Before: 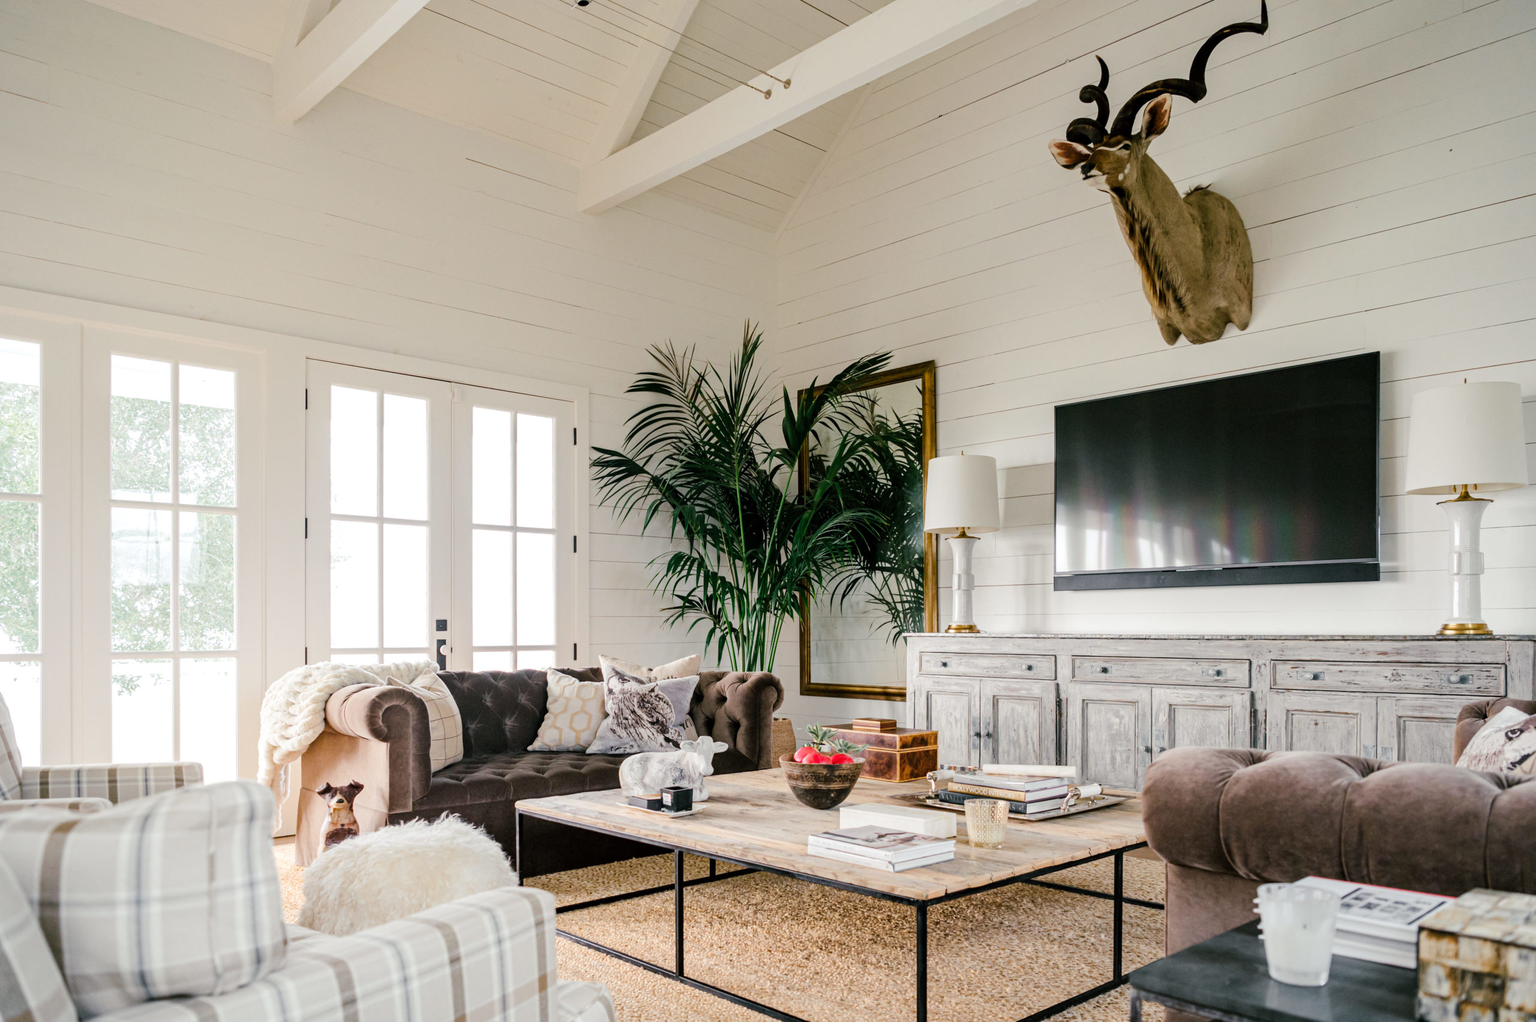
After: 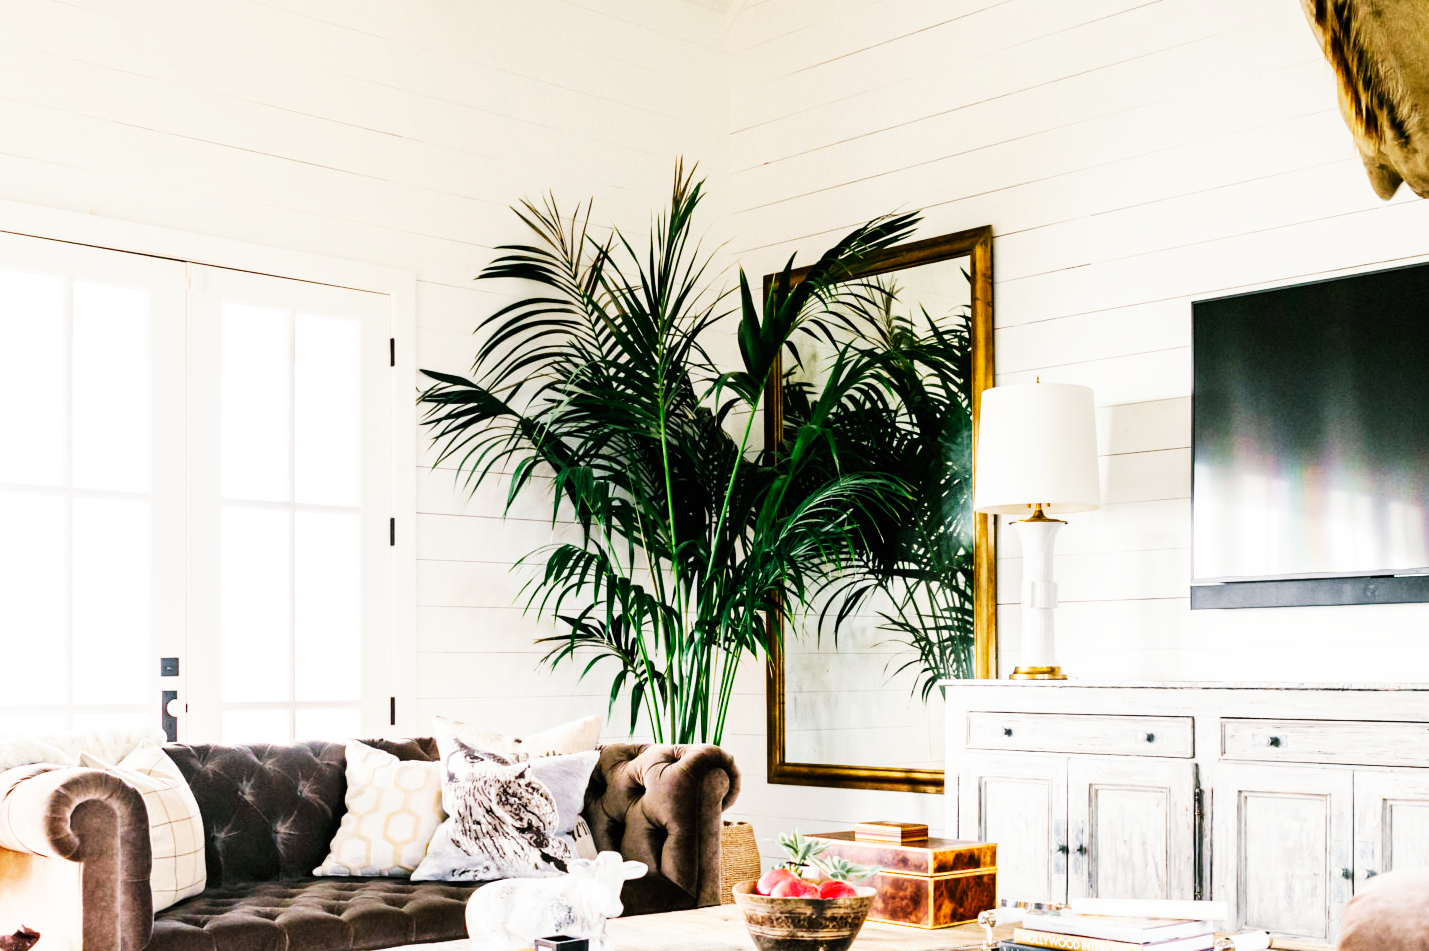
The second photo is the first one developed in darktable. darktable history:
crop and rotate: left 22.13%, top 22.054%, right 22.026%, bottom 22.102%
base curve: curves: ch0 [(0, 0) (0.007, 0.004) (0.027, 0.03) (0.046, 0.07) (0.207, 0.54) (0.442, 0.872) (0.673, 0.972) (1, 1)], preserve colors none
